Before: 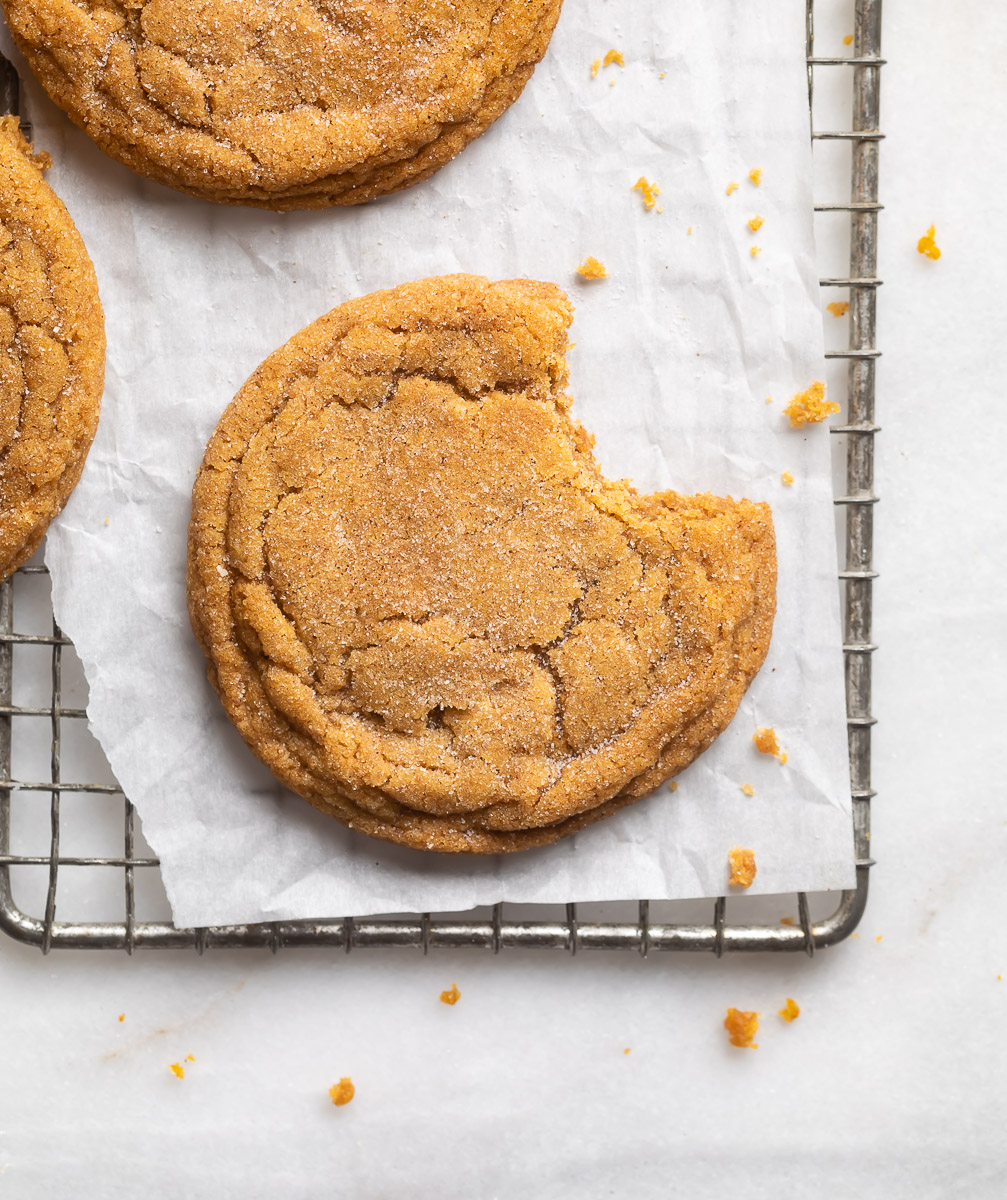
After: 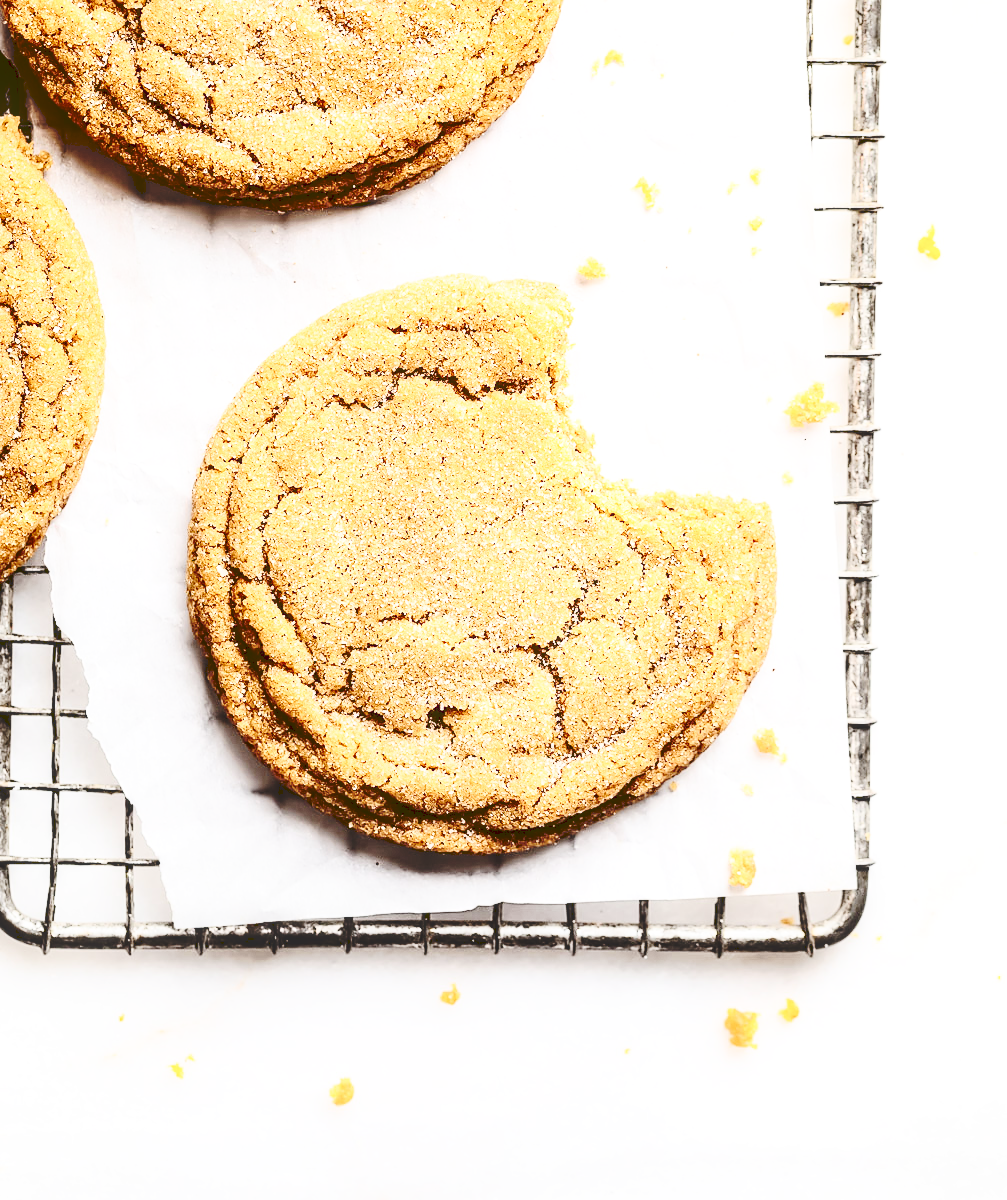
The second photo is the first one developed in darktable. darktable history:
local contrast: on, module defaults
exposure: black level correction 0, exposure 0.3 EV, compensate highlight preservation false
base curve: curves: ch0 [(0, 0) (0.036, 0.025) (0.121, 0.166) (0.206, 0.329) (0.605, 0.79) (1, 1)], preserve colors none
sharpen: radius 1.864, amount 0.398, threshold 1.271
tone curve: curves: ch0 [(0, 0) (0.003, 0.139) (0.011, 0.14) (0.025, 0.138) (0.044, 0.14) (0.069, 0.149) (0.1, 0.161) (0.136, 0.179) (0.177, 0.203) (0.224, 0.245) (0.277, 0.302) (0.335, 0.382) (0.399, 0.461) (0.468, 0.546) (0.543, 0.614) (0.623, 0.687) (0.709, 0.758) (0.801, 0.84) (0.898, 0.912) (1, 1)], preserve colors none
contrast brightness saturation: contrast 0.5, saturation -0.1
